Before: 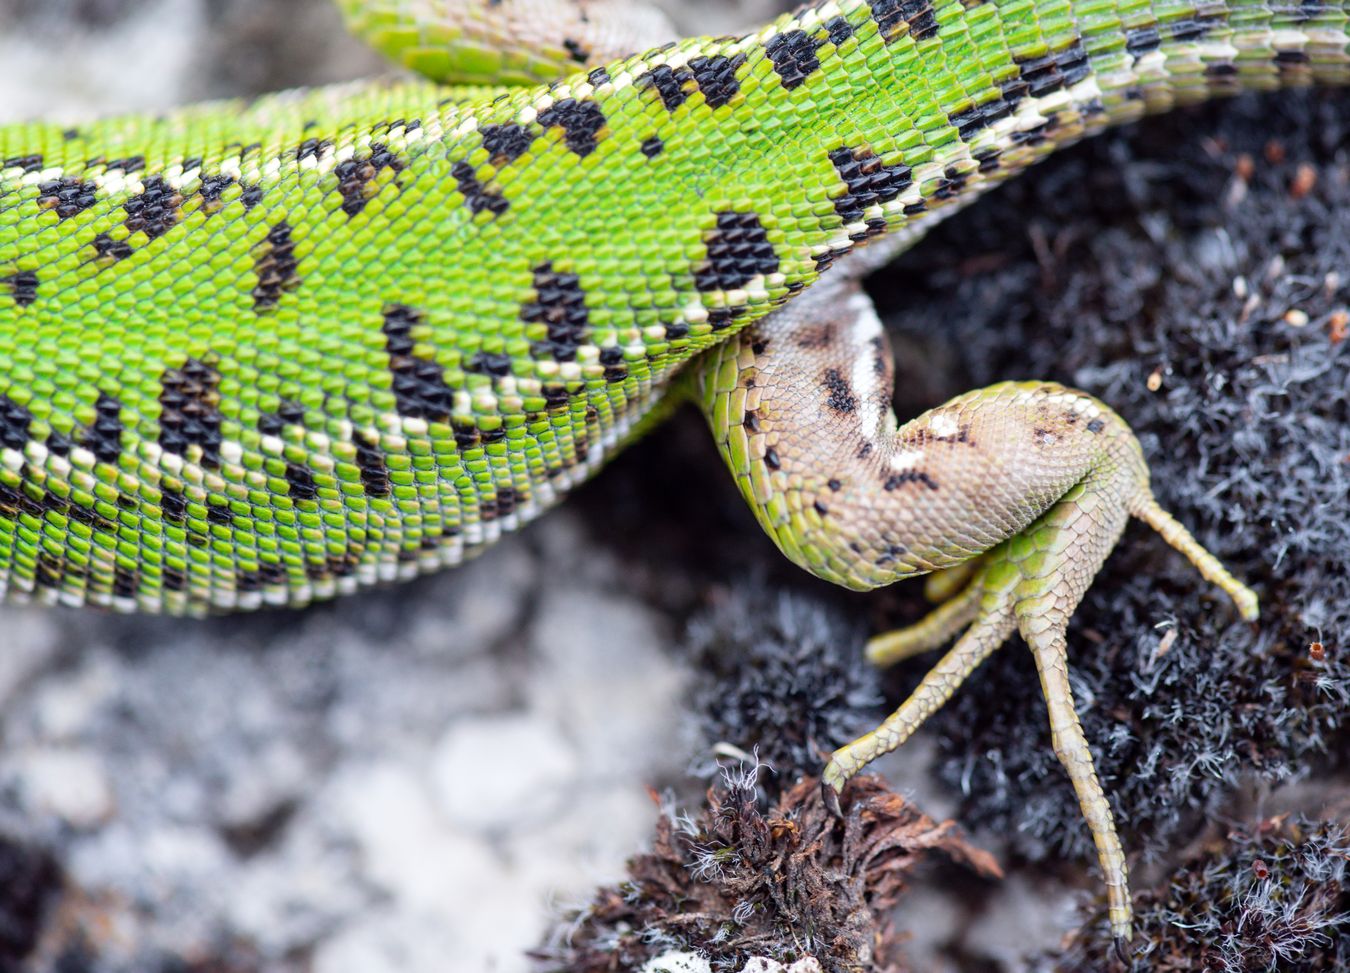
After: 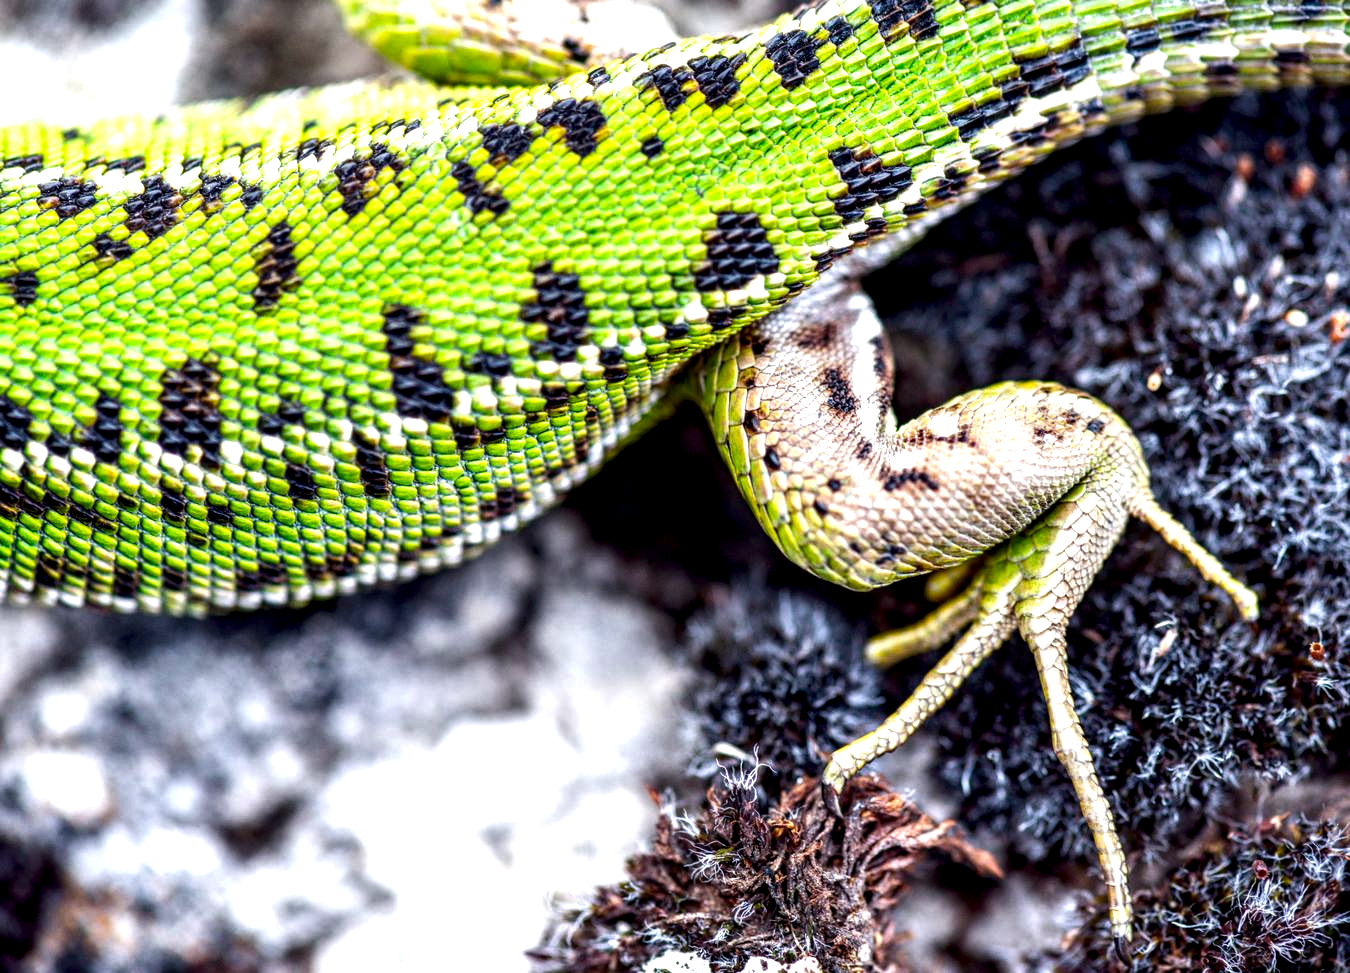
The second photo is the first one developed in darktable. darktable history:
local contrast: highlights 22%, shadows 70%, detail 170%
color balance rgb: power › chroma 0.264%, power › hue 60.76°, highlights gain › luminance 14.985%, linear chroma grading › shadows 31.793%, linear chroma grading › global chroma -1.863%, linear chroma grading › mid-tones 4.332%, perceptual saturation grading › global saturation 9.442%, perceptual saturation grading › highlights -13.403%, perceptual saturation grading › mid-tones 14.252%, perceptual saturation grading › shadows 23.49%, perceptual brilliance grading › highlights 14.237%, perceptual brilliance grading › shadows -19.46%, global vibrance 20%
